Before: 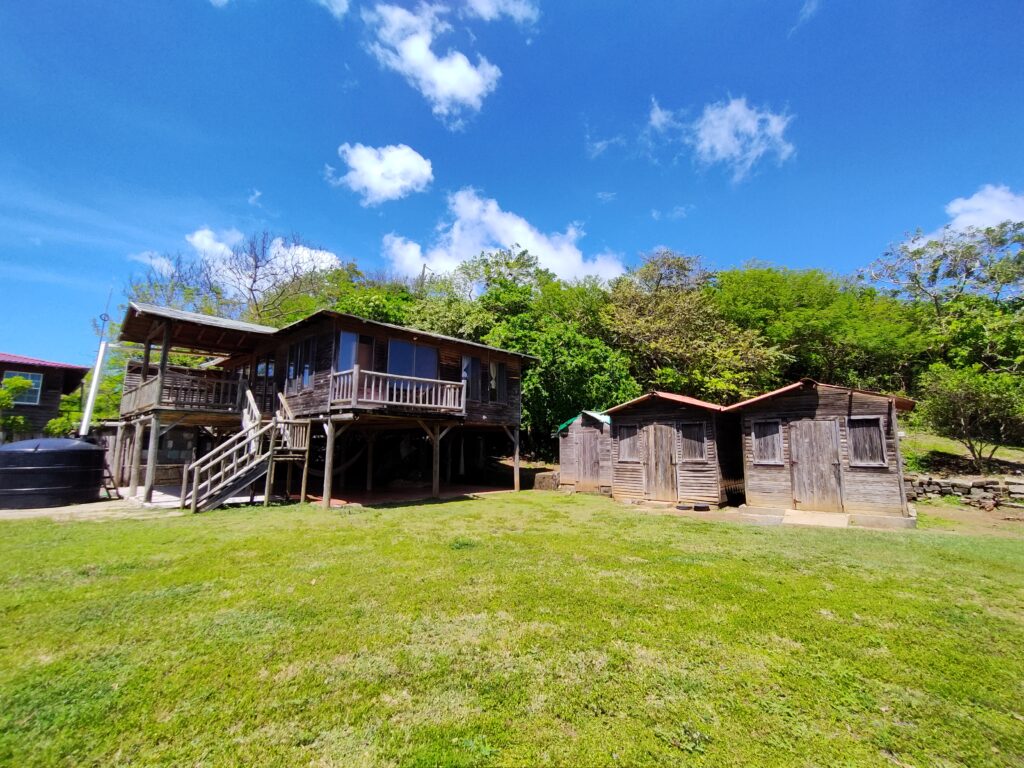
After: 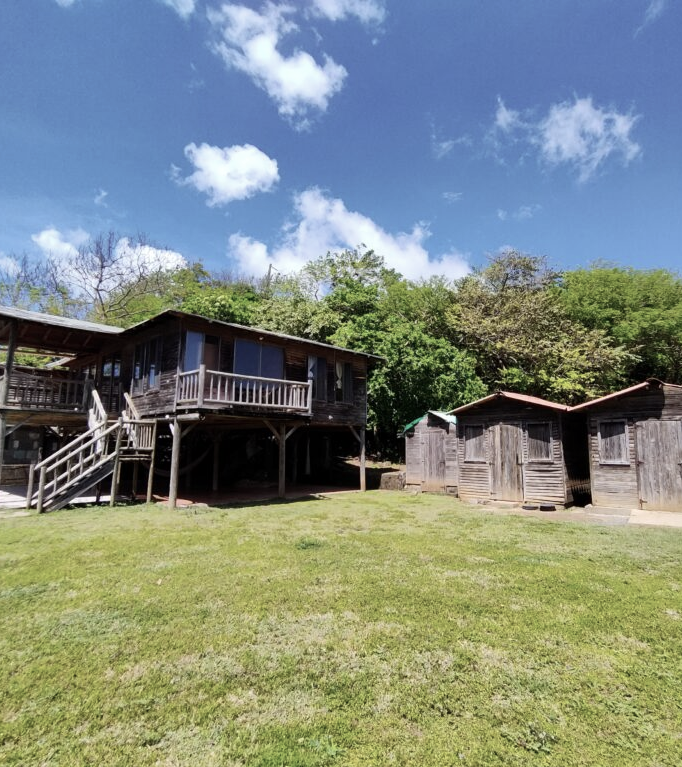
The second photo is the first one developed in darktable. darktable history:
crop and rotate: left 15.055%, right 18.278%
contrast brightness saturation: contrast 0.1, saturation -0.36
